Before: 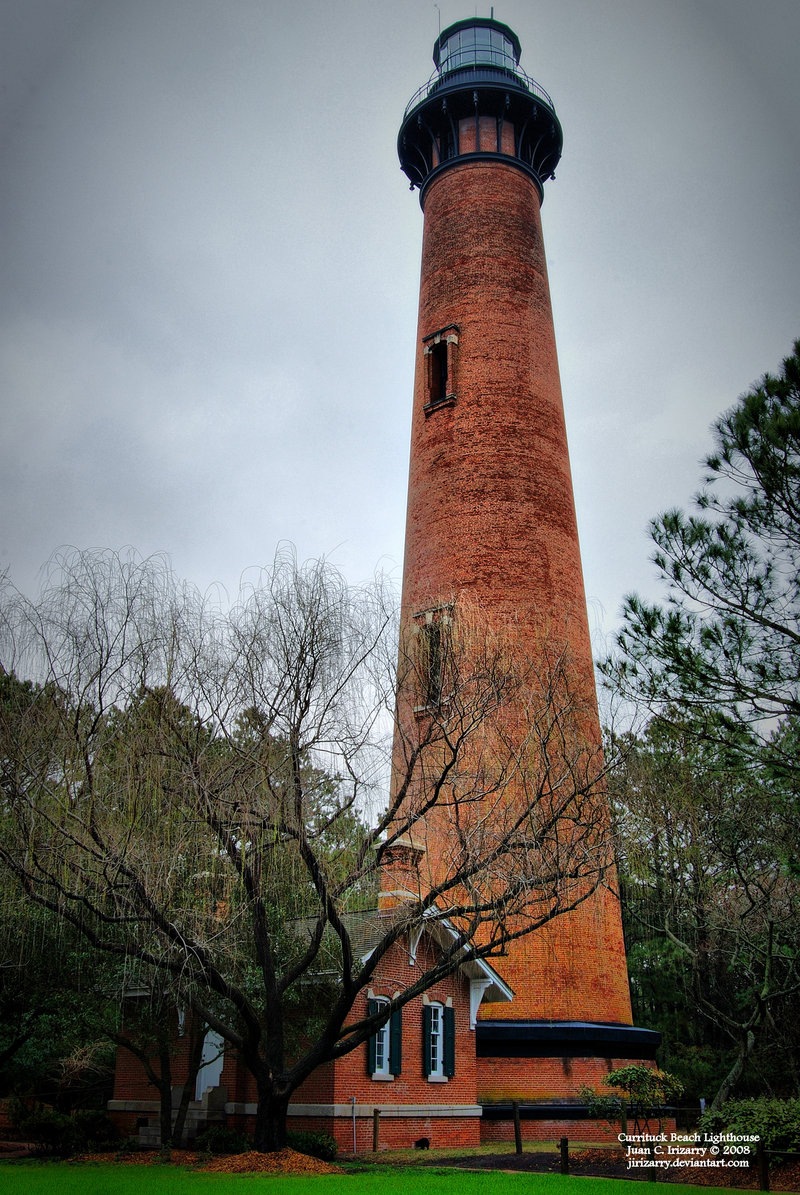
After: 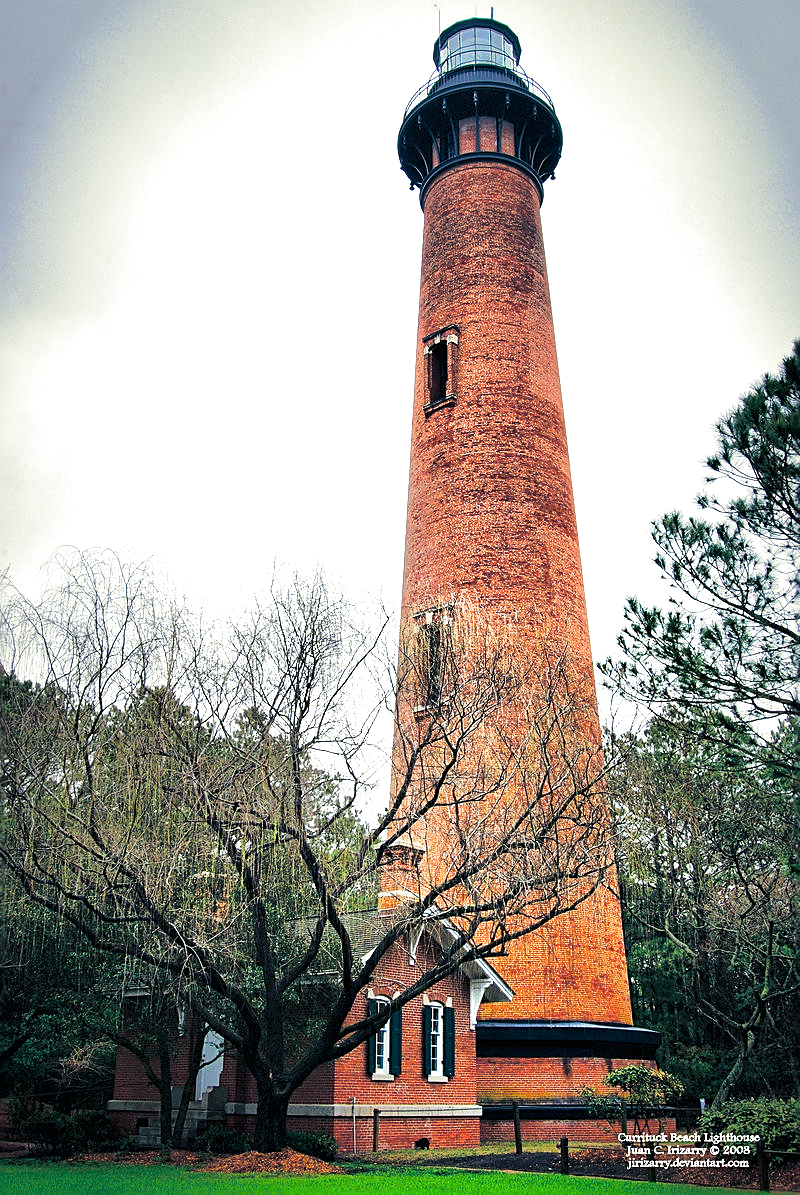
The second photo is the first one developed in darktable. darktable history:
split-toning: shadows › hue 216°, shadows › saturation 1, highlights › hue 57.6°, balance -33.4
sharpen: on, module defaults
exposure: black level correction 0, exposure 1.3 EV, compensate exposure bias true, compensate highlight preservation false
